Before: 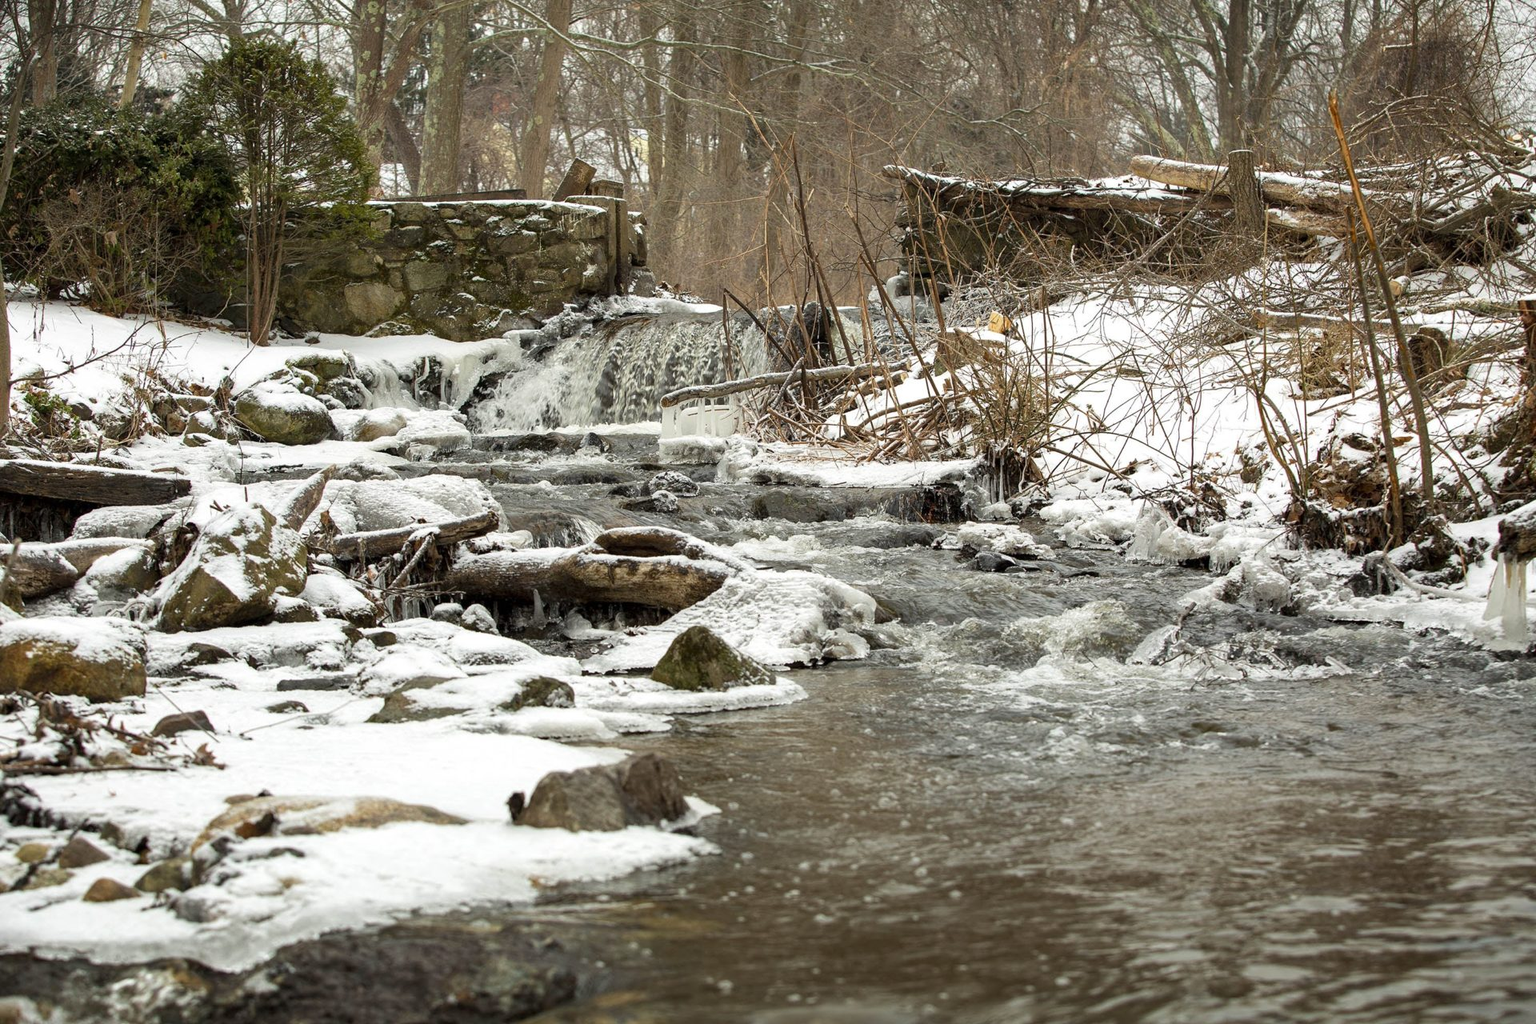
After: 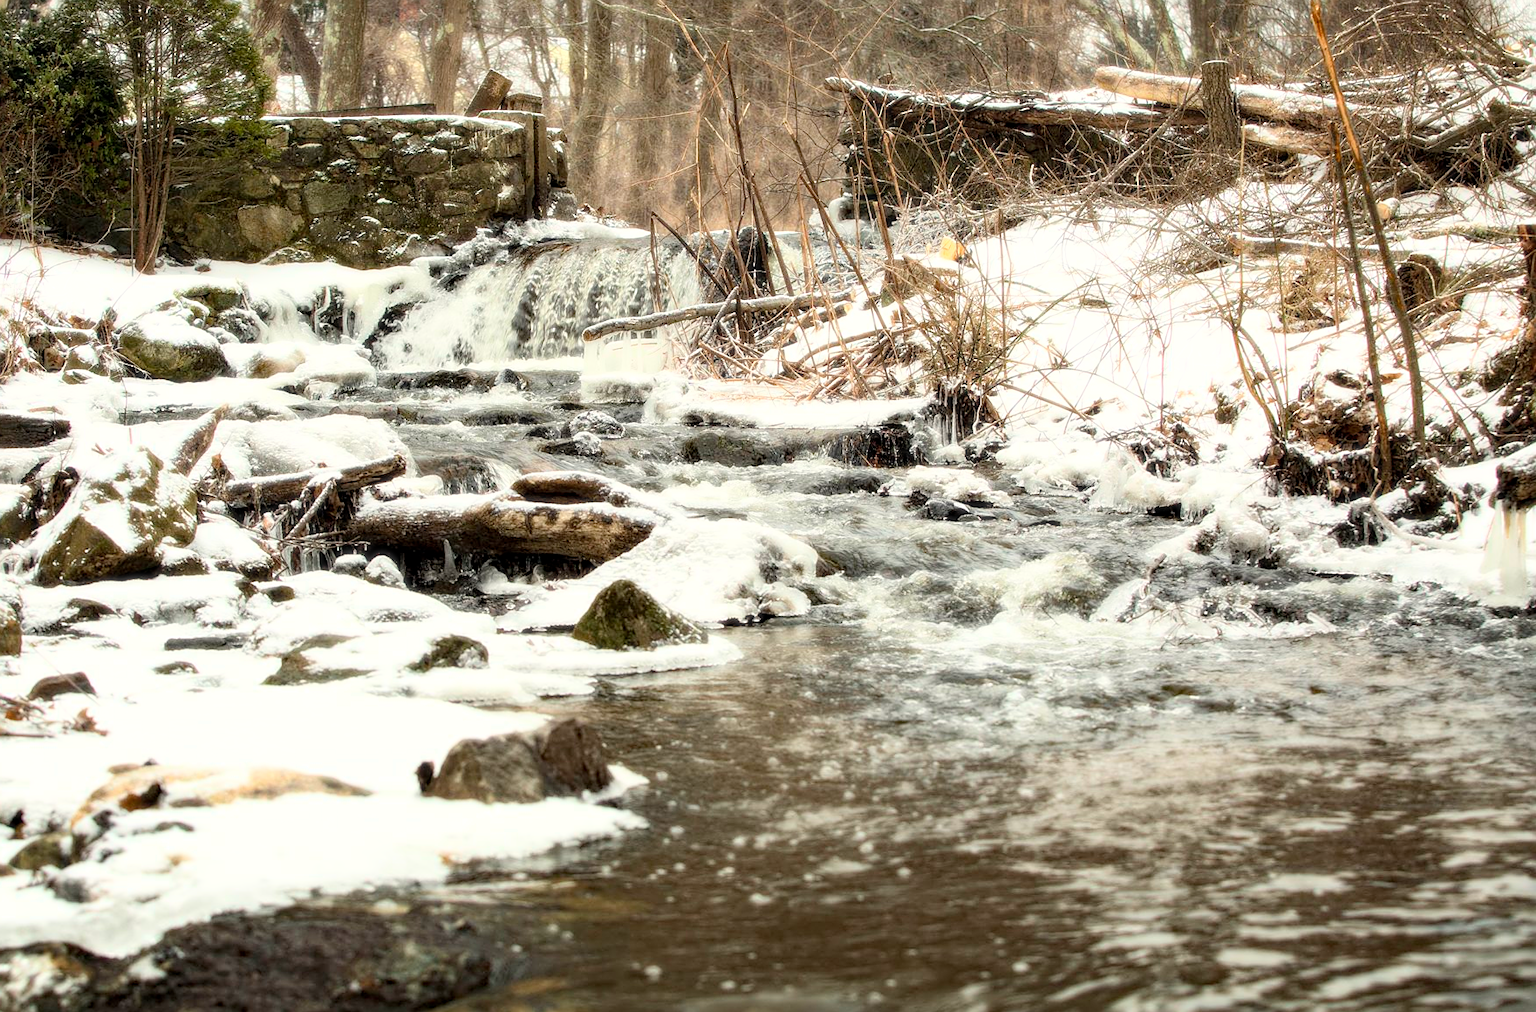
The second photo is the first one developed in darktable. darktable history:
color correction: highlights b* 3
haze removal: compatibility mode true, adaptive false
crop and rotate: left 8.262%, top 9.226%
sharpen: on, module defaults
bloom: size 0%, threshold 54.82%, strength 8.31%
